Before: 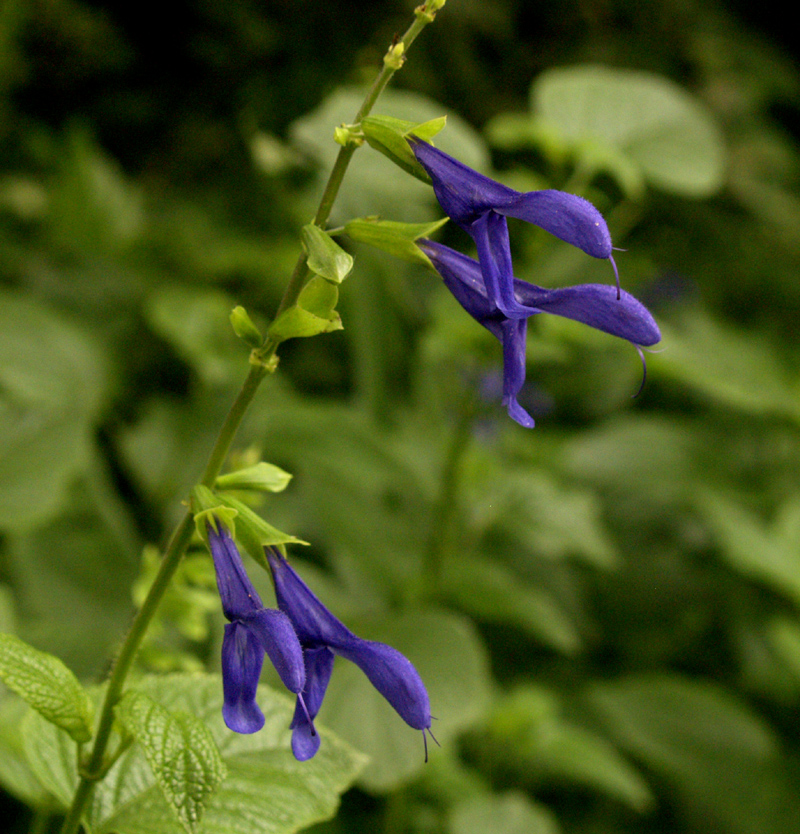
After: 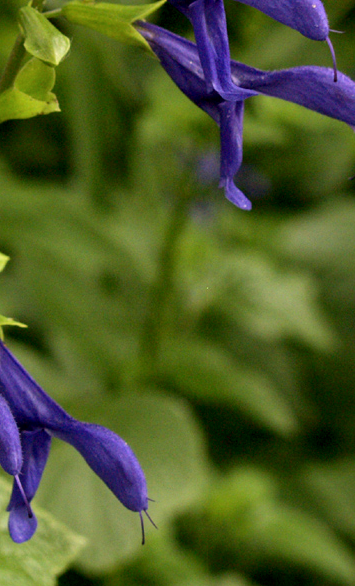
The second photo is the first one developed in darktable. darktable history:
local contrast: mode bilateral grid, contrast 20, coarseness 50, detail 132%, midtone range 0.2
crop: left 35.432%, top 26.233%, right 20.145%, bottom 3.432%
